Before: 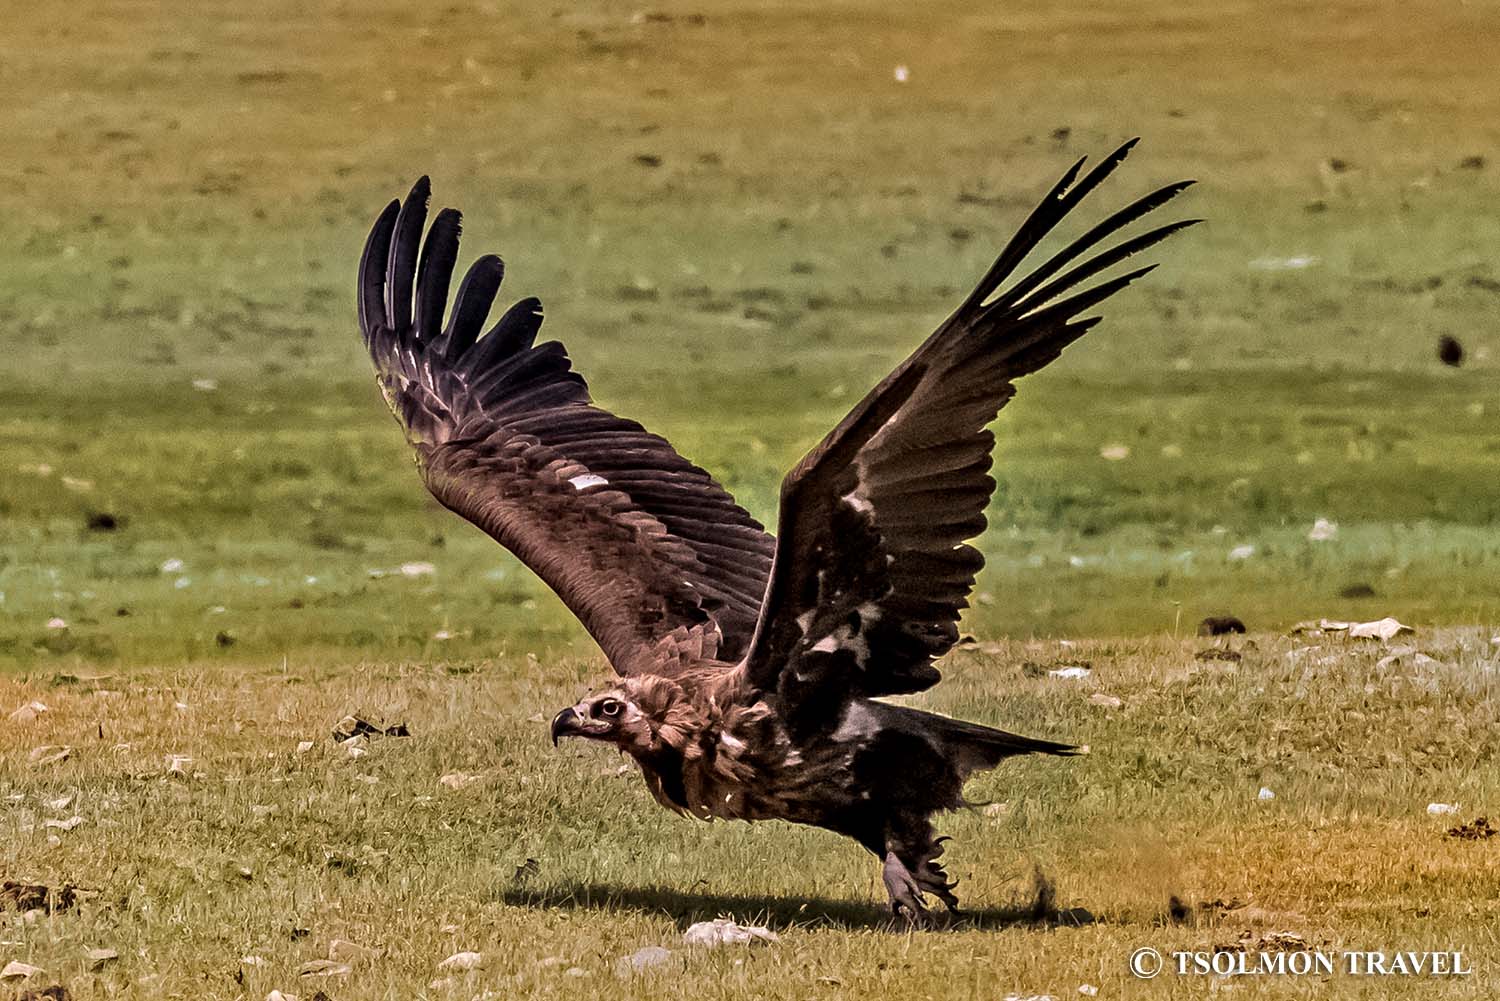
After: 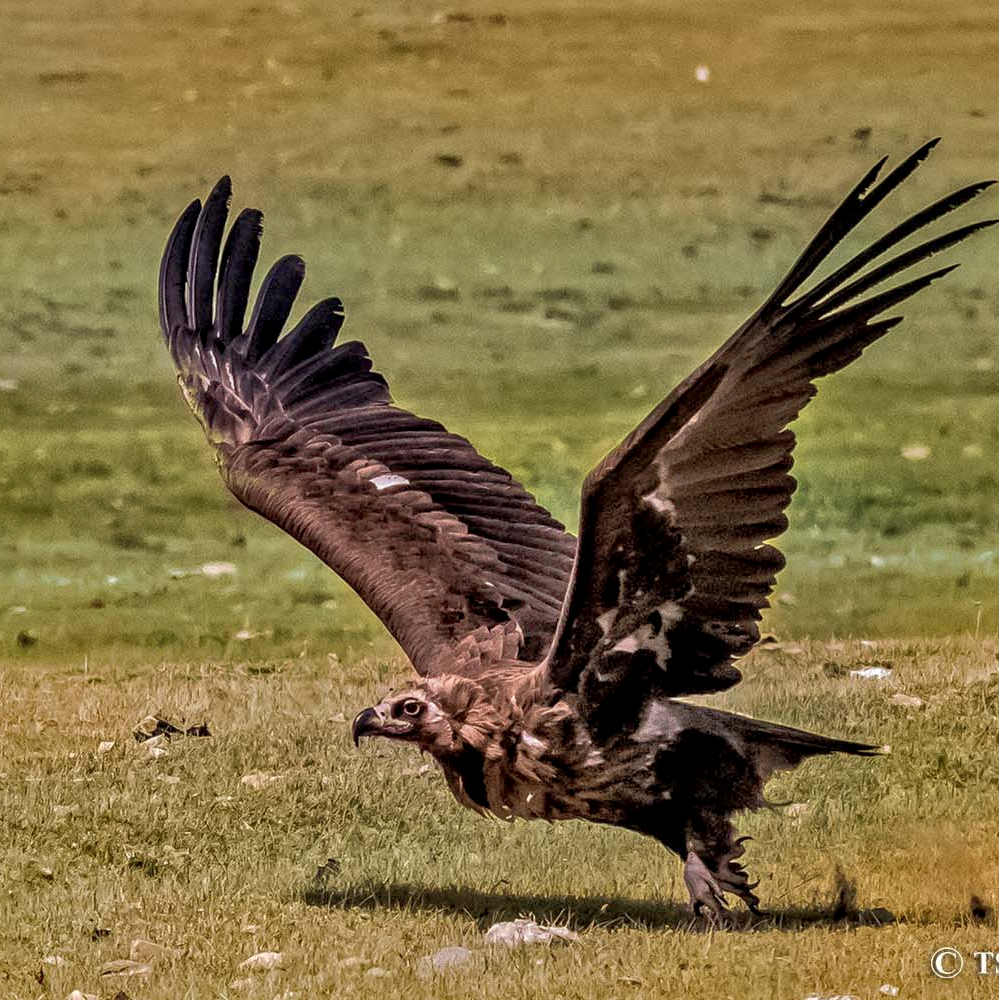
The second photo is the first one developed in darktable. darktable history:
crop and rotate: left 13.359%, right 19.984%
shadows and highlights: shadows 60.44, highlights -59.7
local contrast: on, module defaults
